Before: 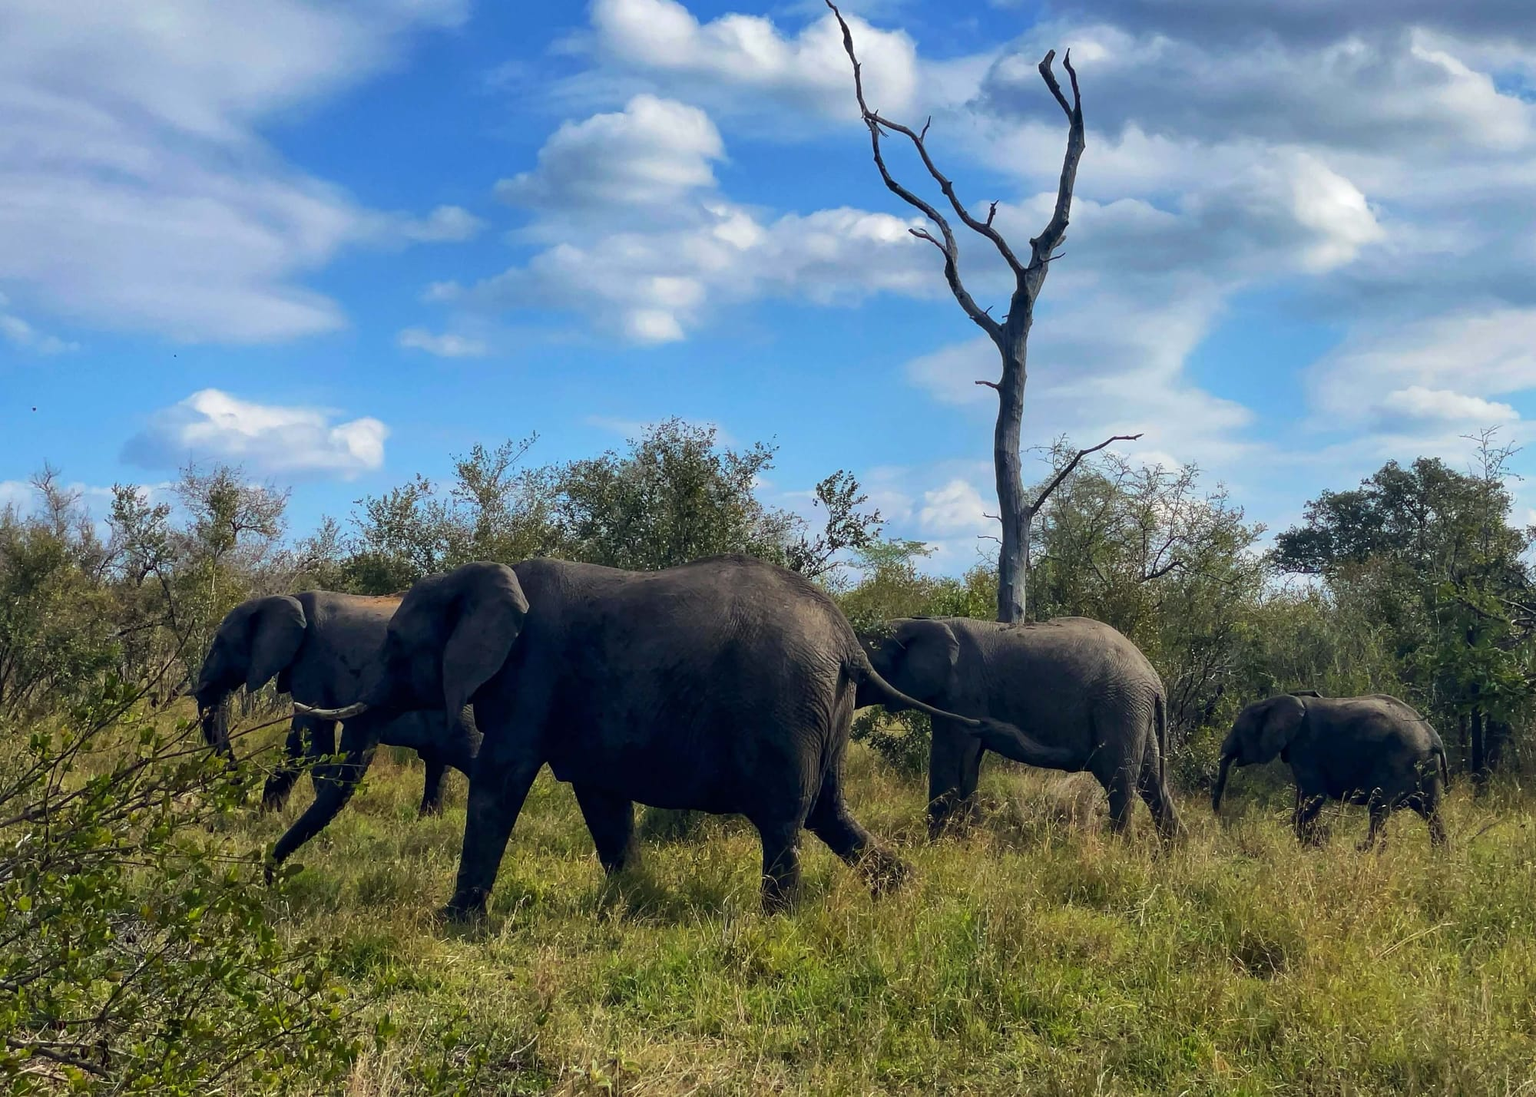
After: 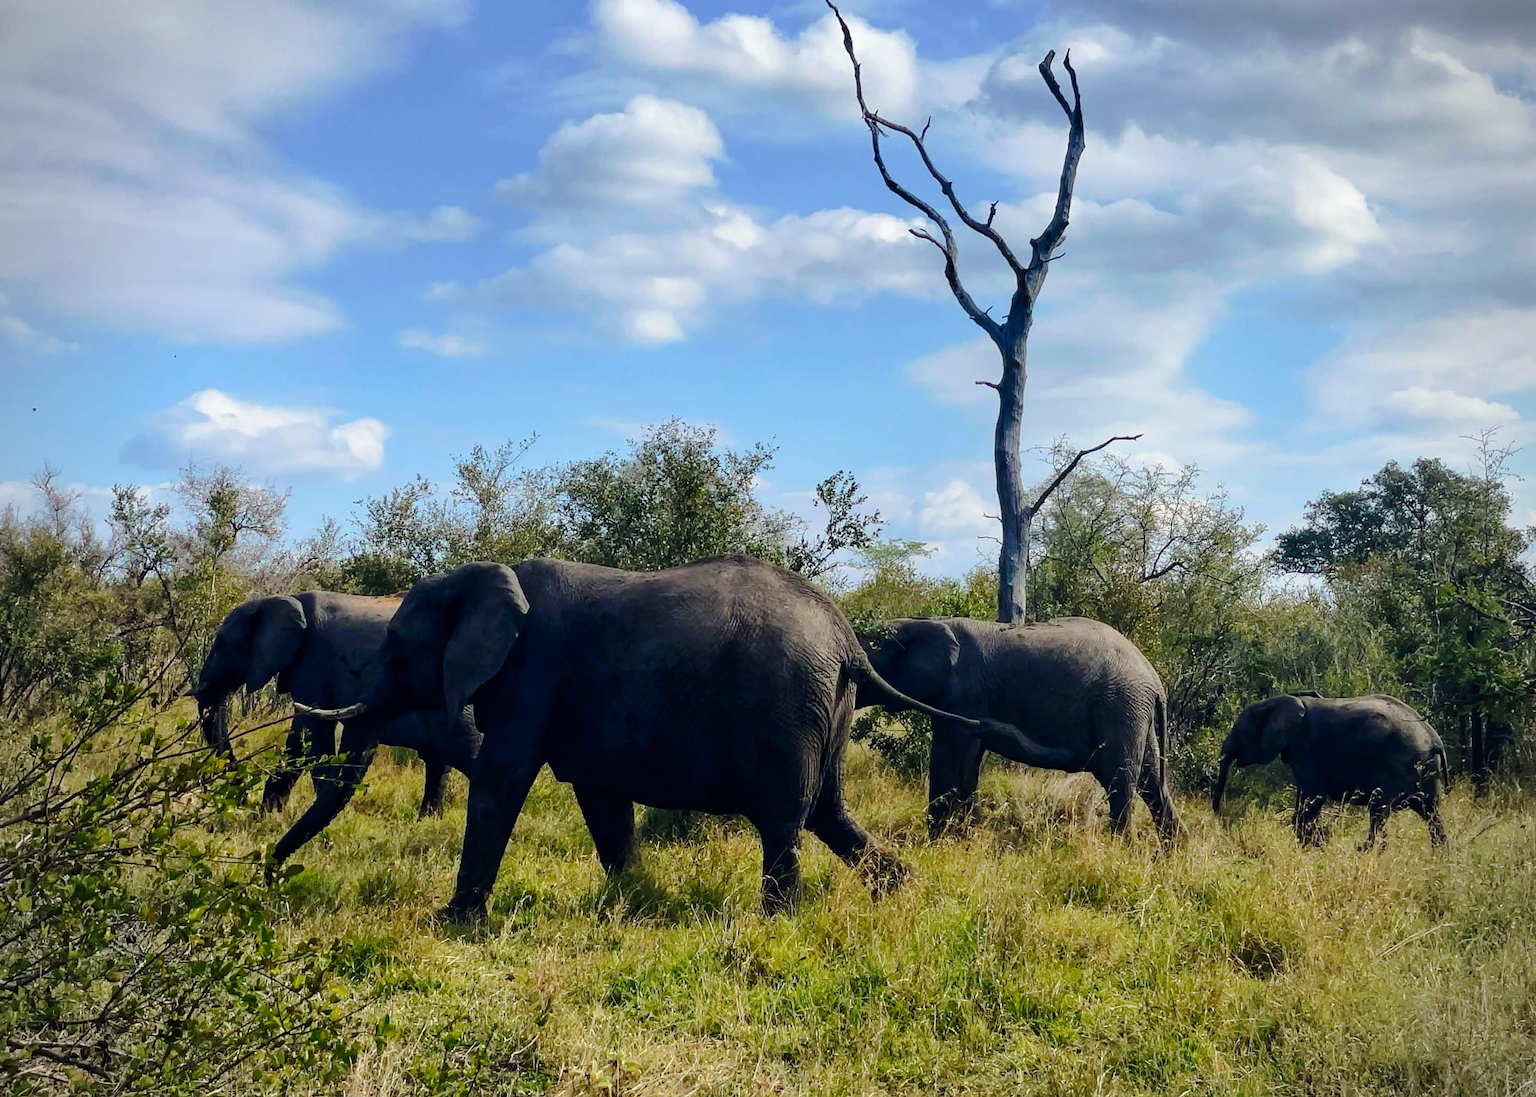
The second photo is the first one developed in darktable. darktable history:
vignetting: fall-off radius 60.92%
tone curve: curves: ch0 [(0, 0) (0.003, 0.002) (0.011, 0.008) (0.025, 0.016) (0.044, 0.026) (0.069, 0.04) (0.1, 0.061) (0.136, 0.104) (0.177, 0.15) (0.224, 0.22) (0.277, 0.307) (0.335, 0.399) (0.399, 0.492) (0.468, 0.575) (0.543, 0.638) (0.623, 0.701) (0.709, 0.778) (0.801, 0.85) (0.898, 0.934) (1, 1)], preserve colors none
